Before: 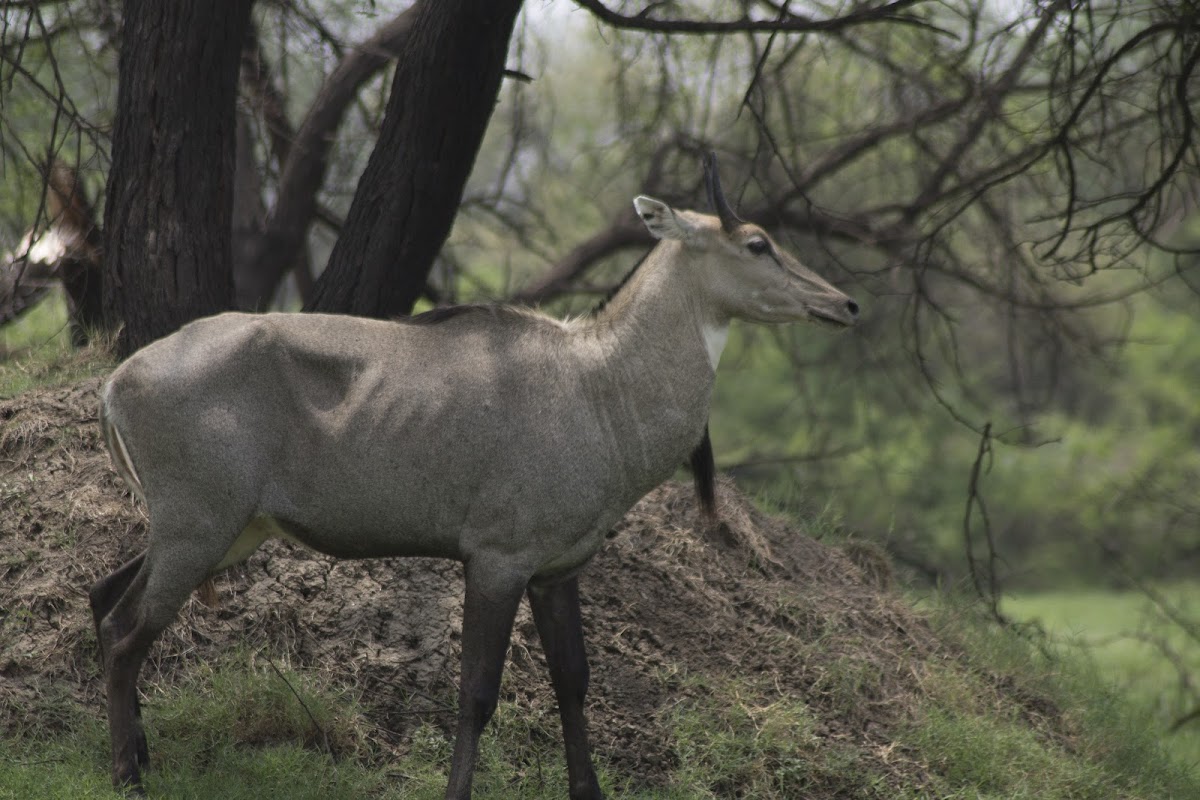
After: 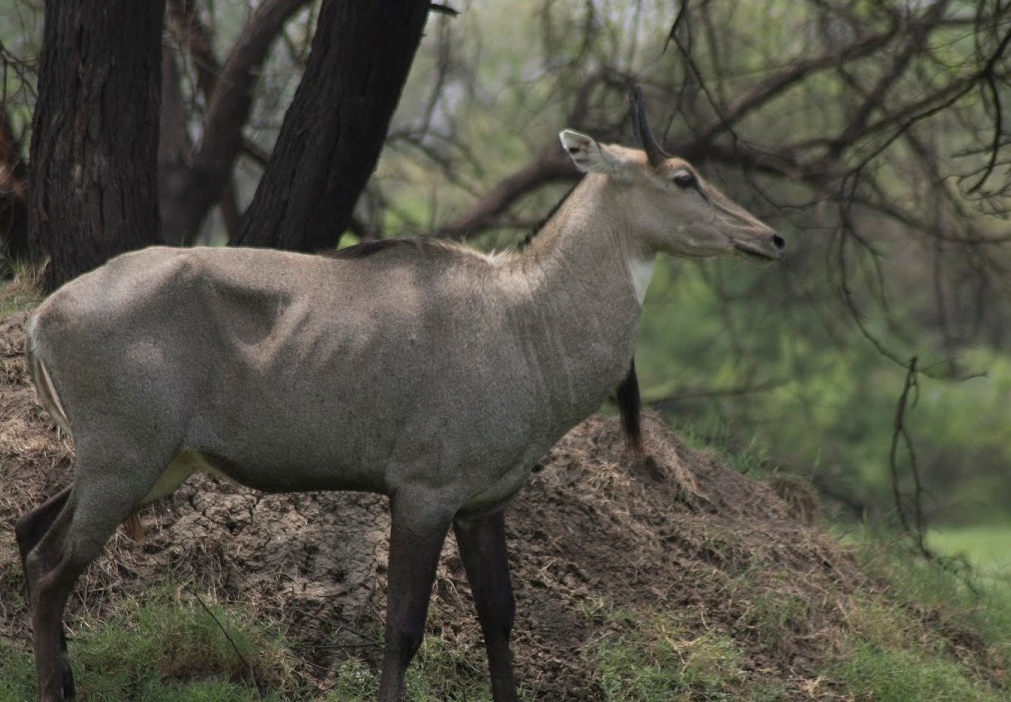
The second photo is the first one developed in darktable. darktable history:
crop: left 6.176%, top 8.344%, right 9.552%, bottom 3.823%
